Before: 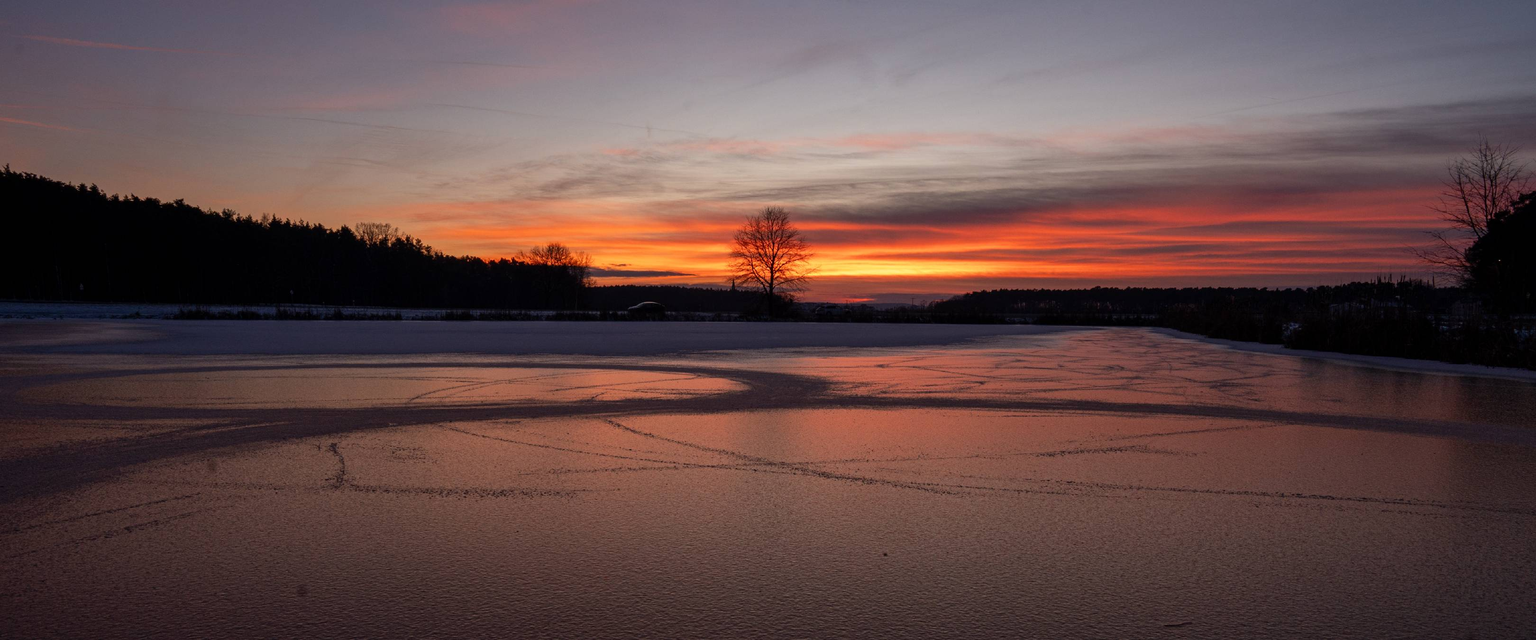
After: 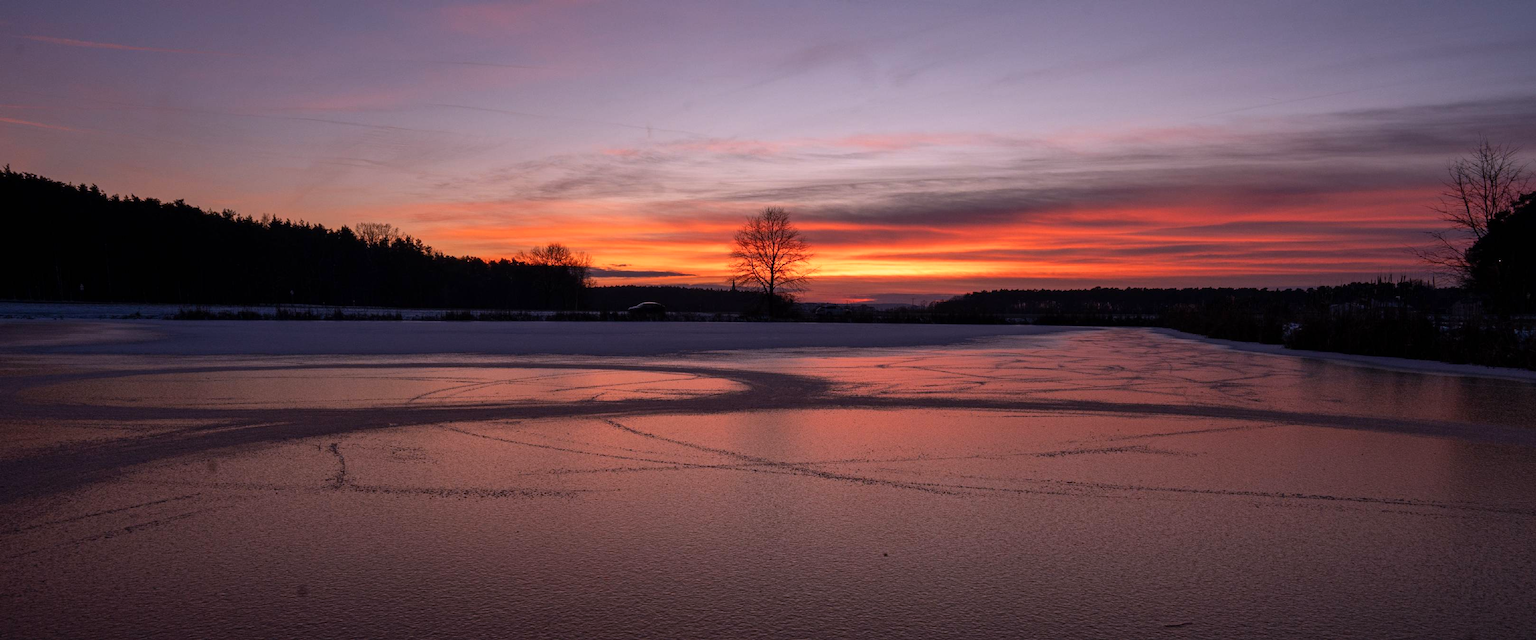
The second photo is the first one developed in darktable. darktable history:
color balance rgb: perceptual saturation grading › global saturation -3%
white balance: red 1.066, blue 1.119
